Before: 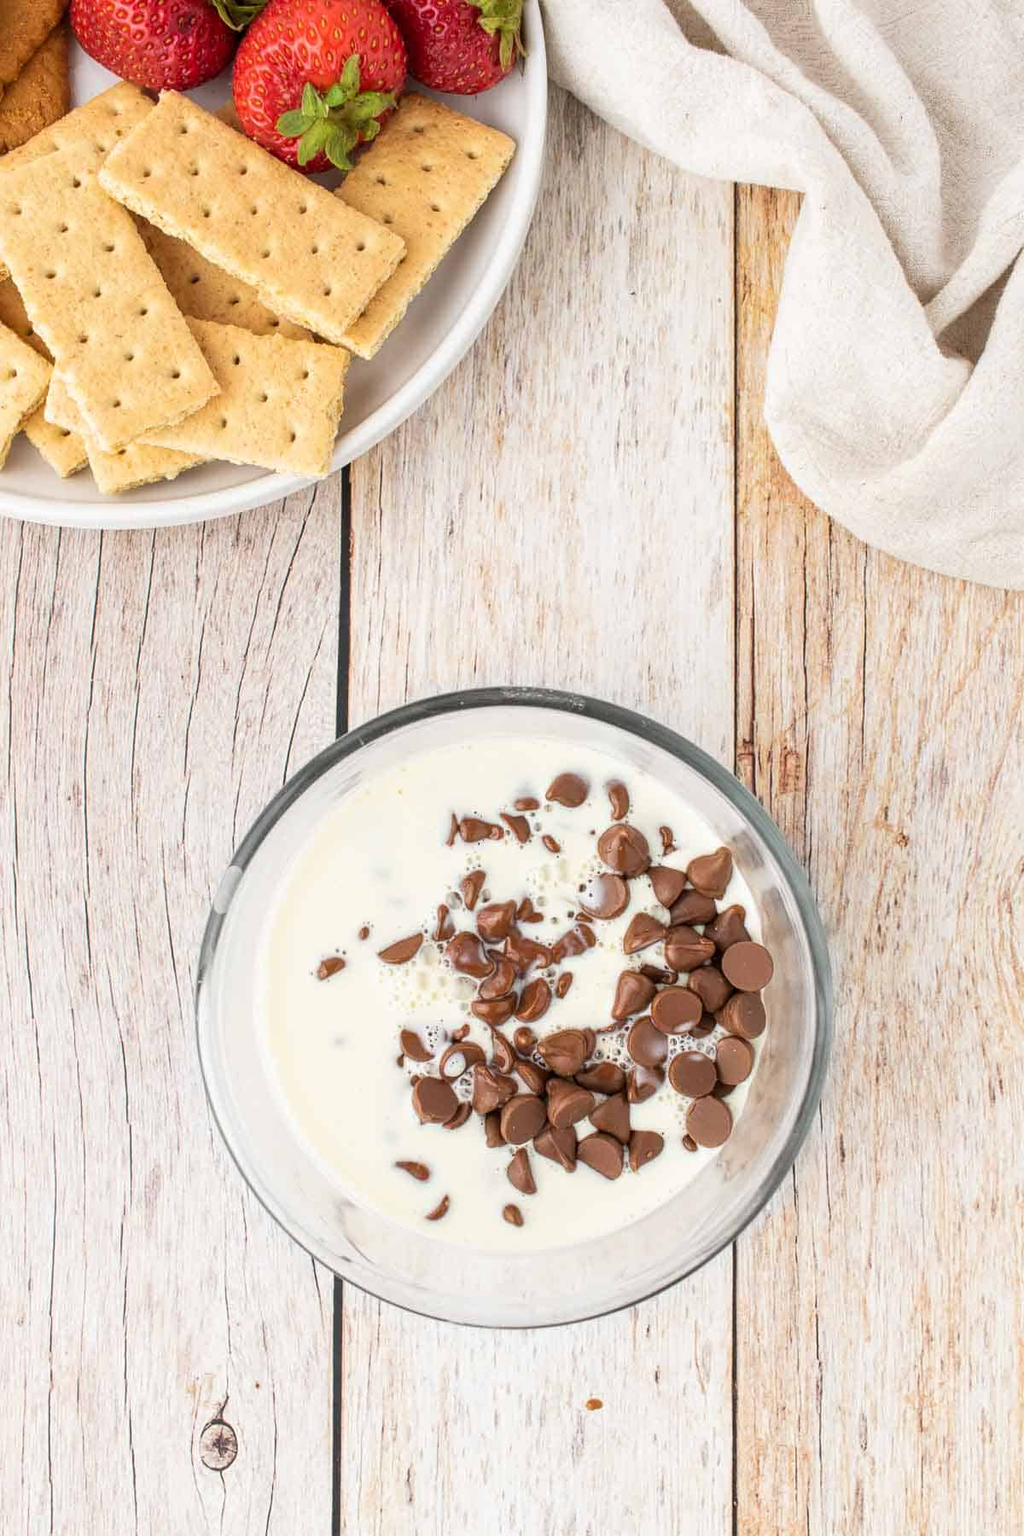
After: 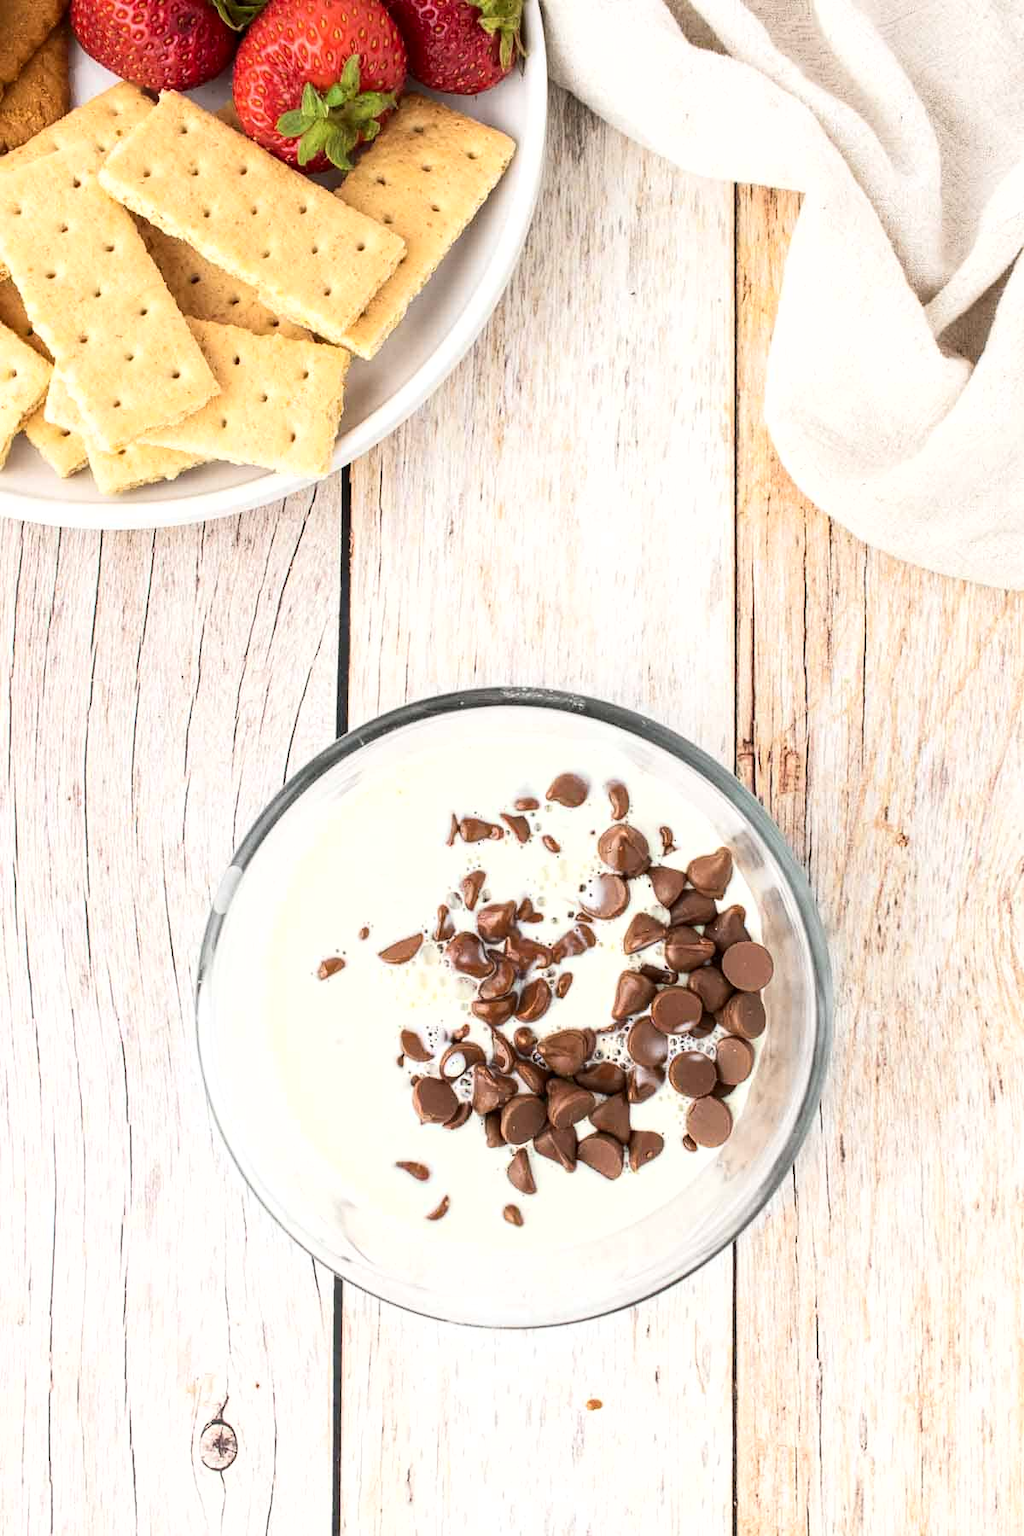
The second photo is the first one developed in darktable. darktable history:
shadows and highlights: shadows -30.87, highlights 30.11
tone equalizer: -8 EV -0.001 EV, -7 EV 0.003 EV, -6 EV -0.005 EV, -5 EV -0.008 EV, -4 EV -0.066 EV, -3 EV -0.227 EV, -2 EV -0.243 EV, -1 EV 0.115 EV, +0 EV 0.294 EV
